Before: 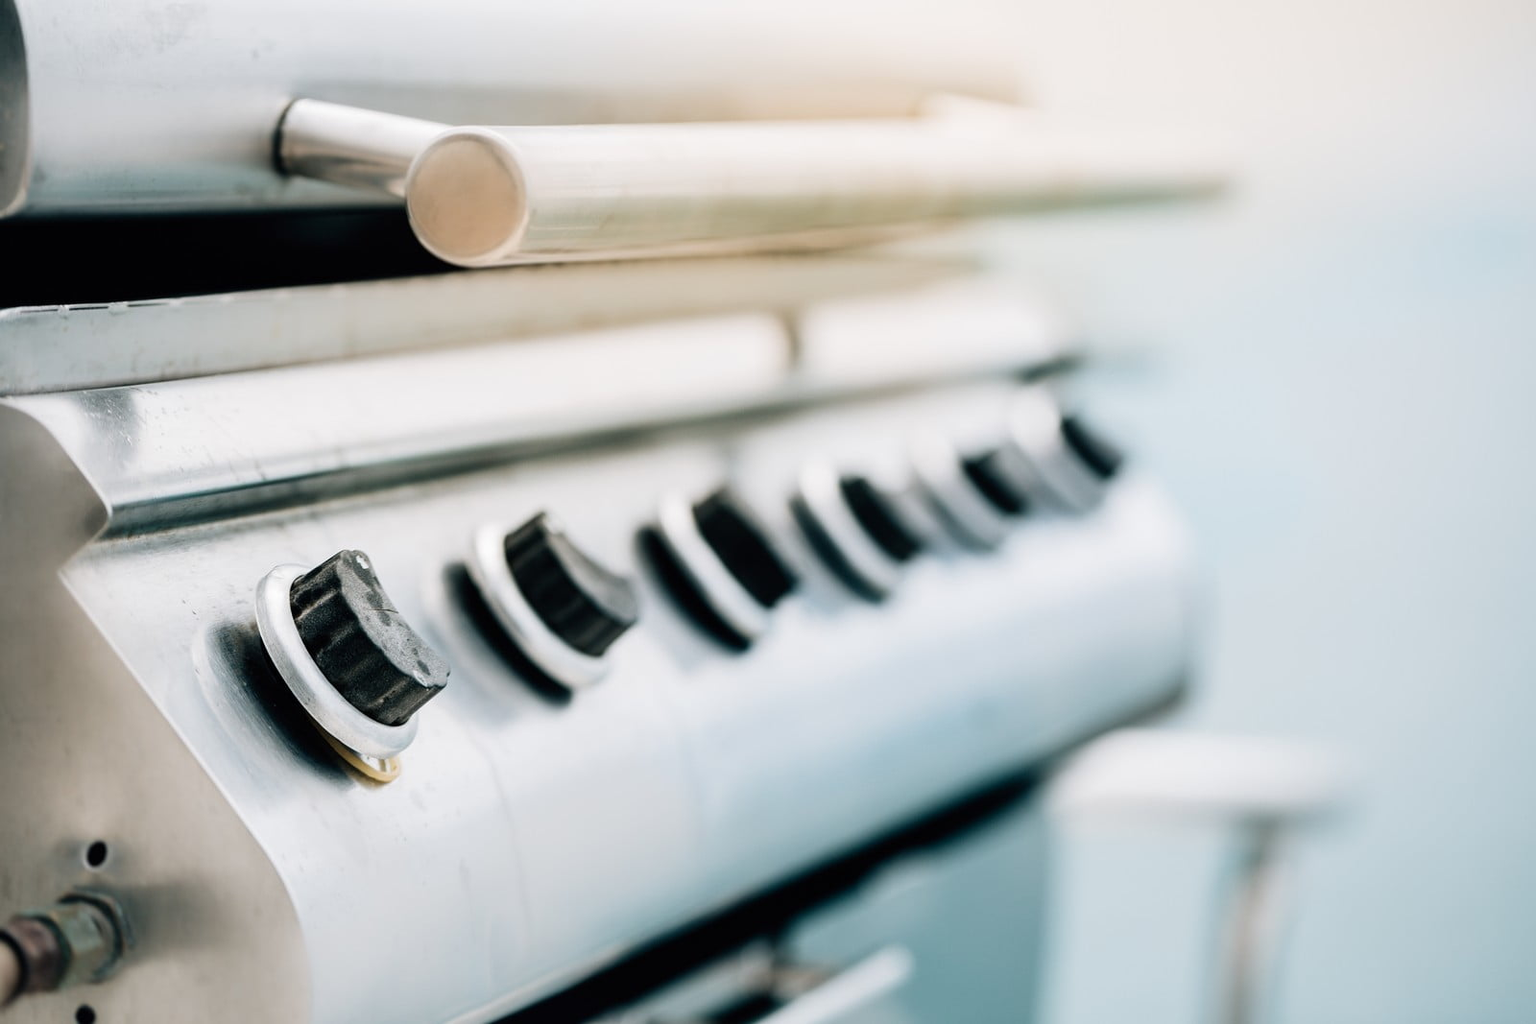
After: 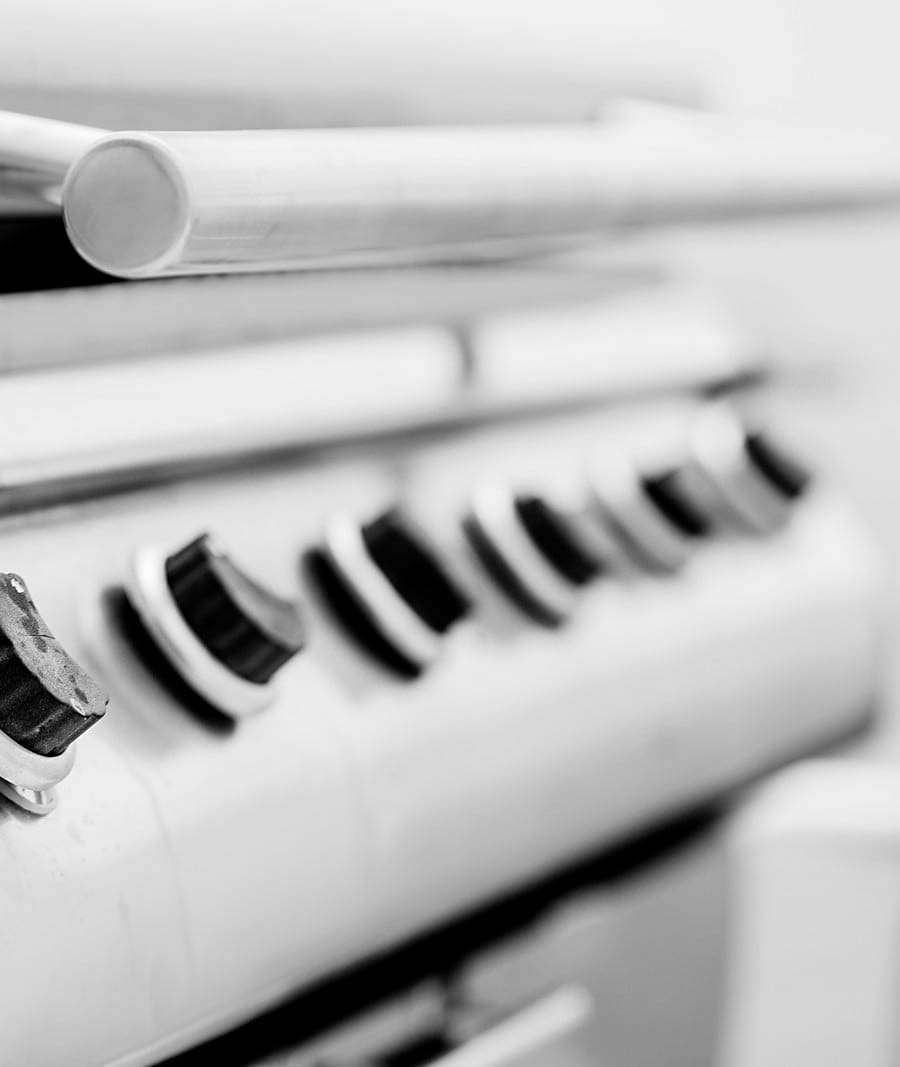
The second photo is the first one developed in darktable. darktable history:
exposure: black level correction 0.001, compensate highlight preservation false
sharpen: radius 1.864, amount 0.398, threshold 1.271
monochrome: a 16.01, b -2.65, highlights 0.52
crop and rotate: left 22.516%, right 21.234%
